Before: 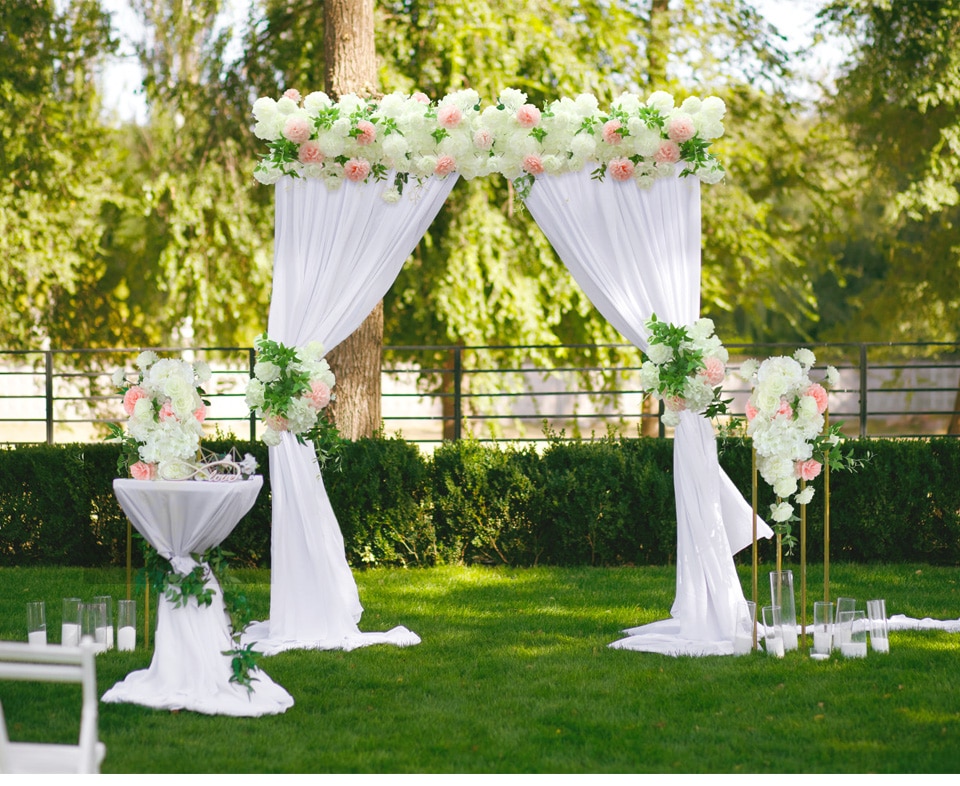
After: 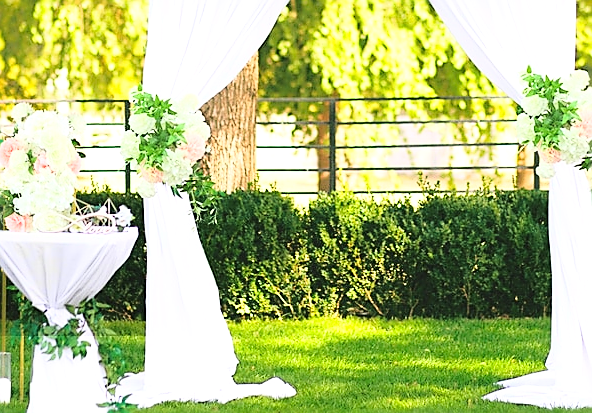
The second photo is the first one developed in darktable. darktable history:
contrast equalizer: y [[0.5, 0.5, 0.478, 0.5, 0.5, 0.5], [0.5 ×6], [0.5 ×6], [0 ×6], [0 ×6]]
crop: left 13.051%, top 31.627%, right 24.737%, bottom 15.798%
sharpen: radius 1.382, amount 1.239, threshold 0.78
base curve: curves: ch0 [(0, 0) (0.028, 0.03) (0.121, 0.232) (0.46, 0.748) (0.859, 0.968) (1, 1)]
exposure: exposure 0.558 EV, compensate highlight preservation false
